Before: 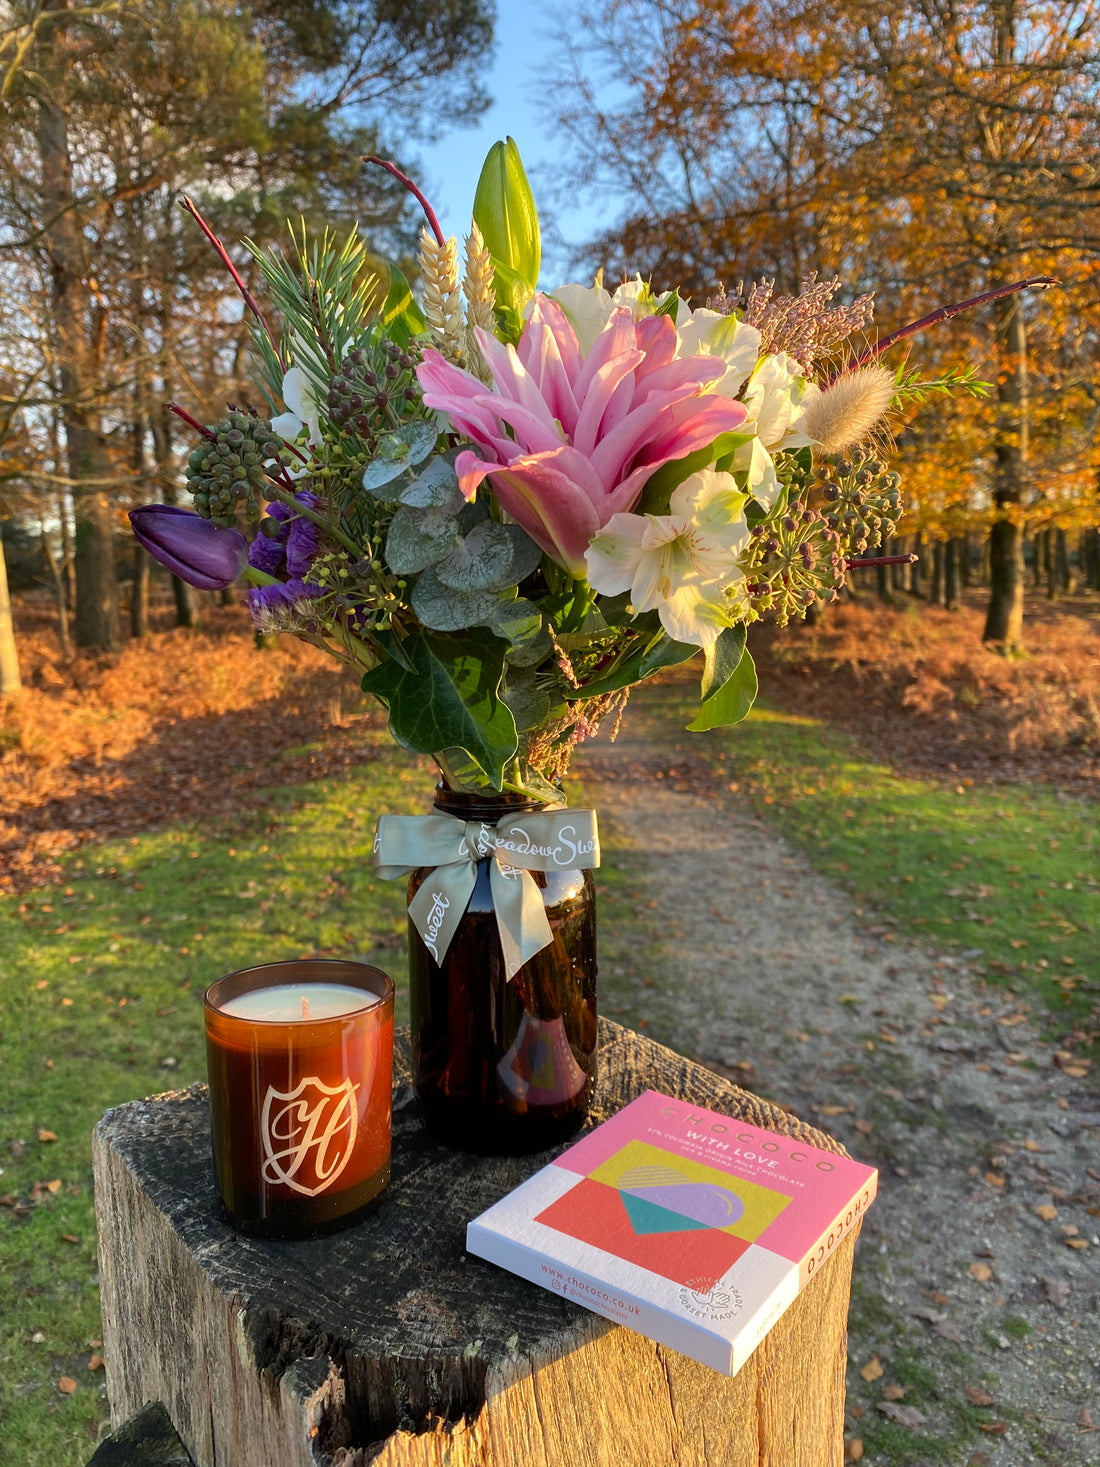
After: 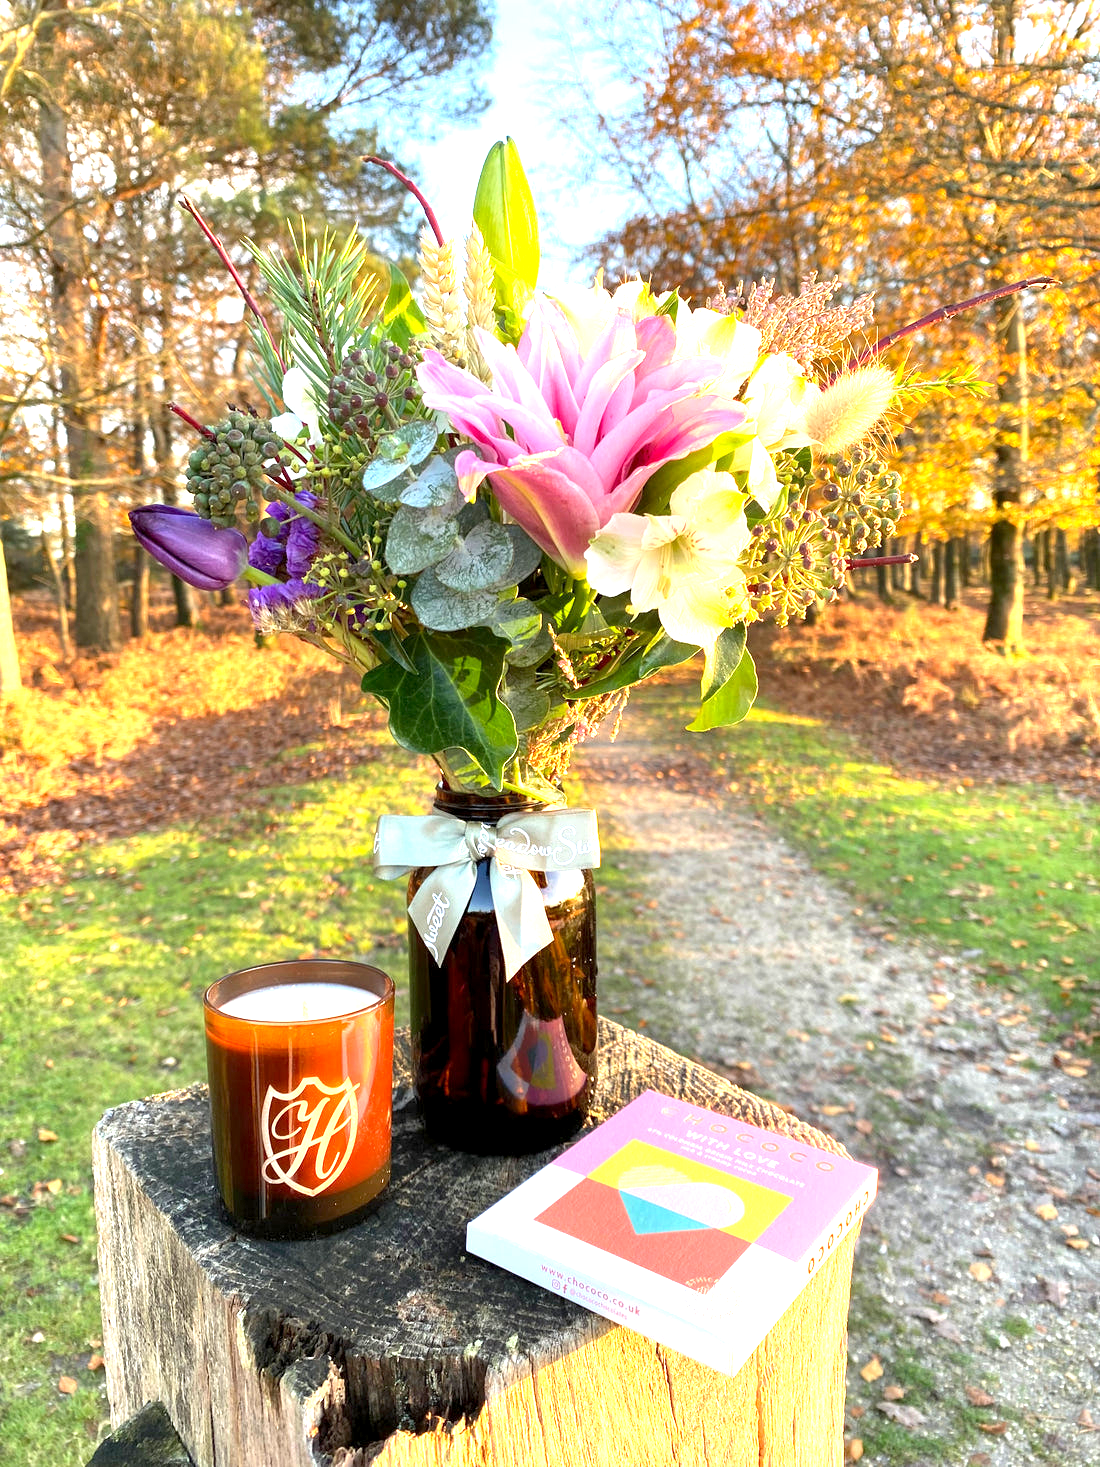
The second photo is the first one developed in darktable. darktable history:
exposure: black level correction 0.001, exposure 1.719 EV, compensate exposure bias true, compensate highlight preservation false
